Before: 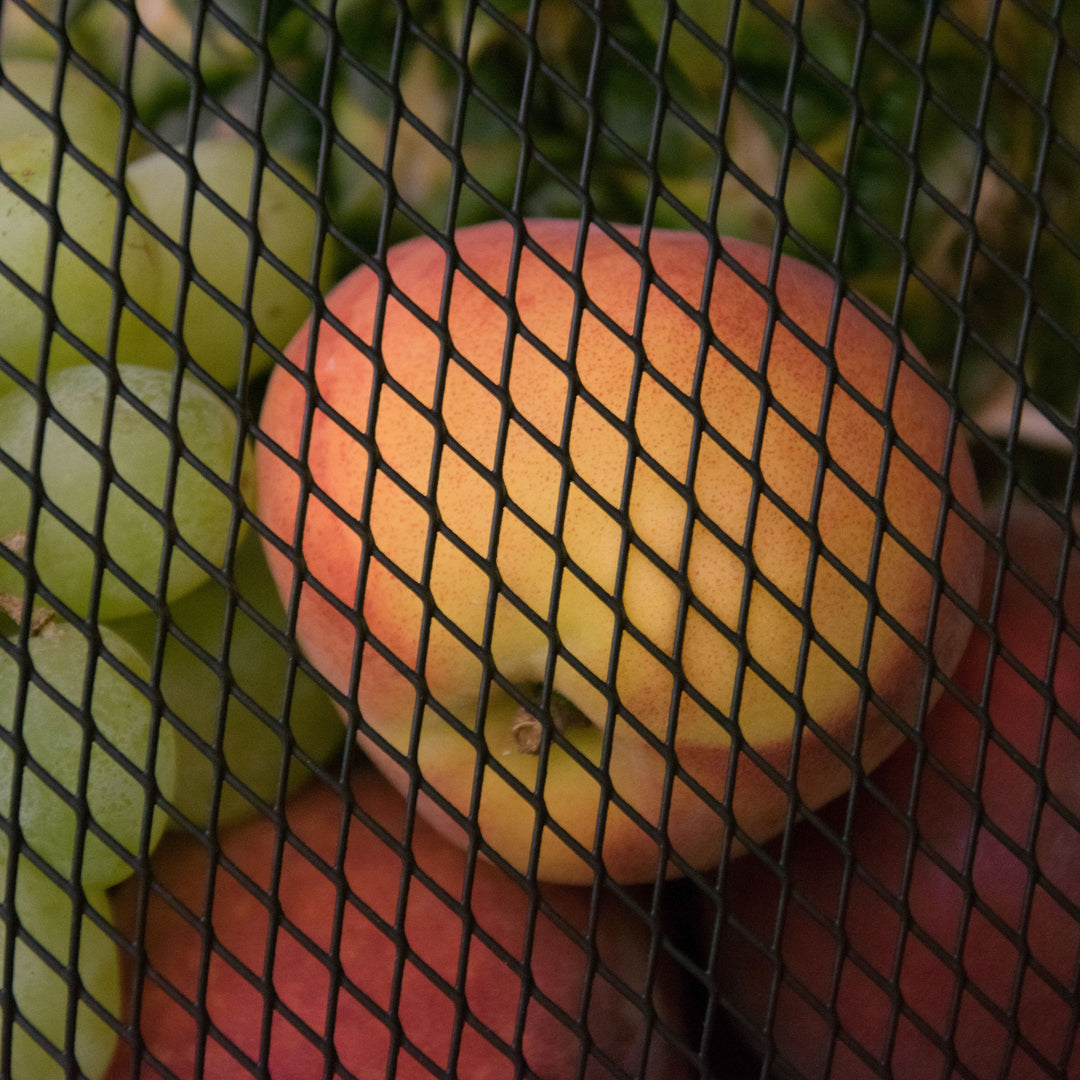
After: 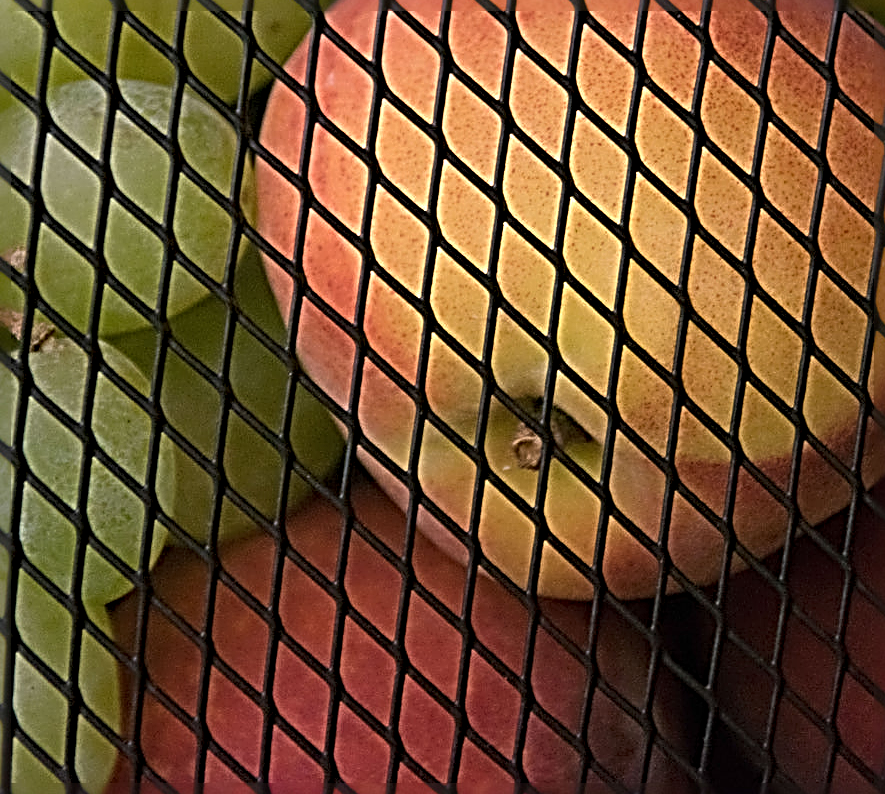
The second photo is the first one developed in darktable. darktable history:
sharpen: radius 4.044, amount 1.988
crop: top 26.481%, right 18.005%
exposure: compensate highlight preservation false
